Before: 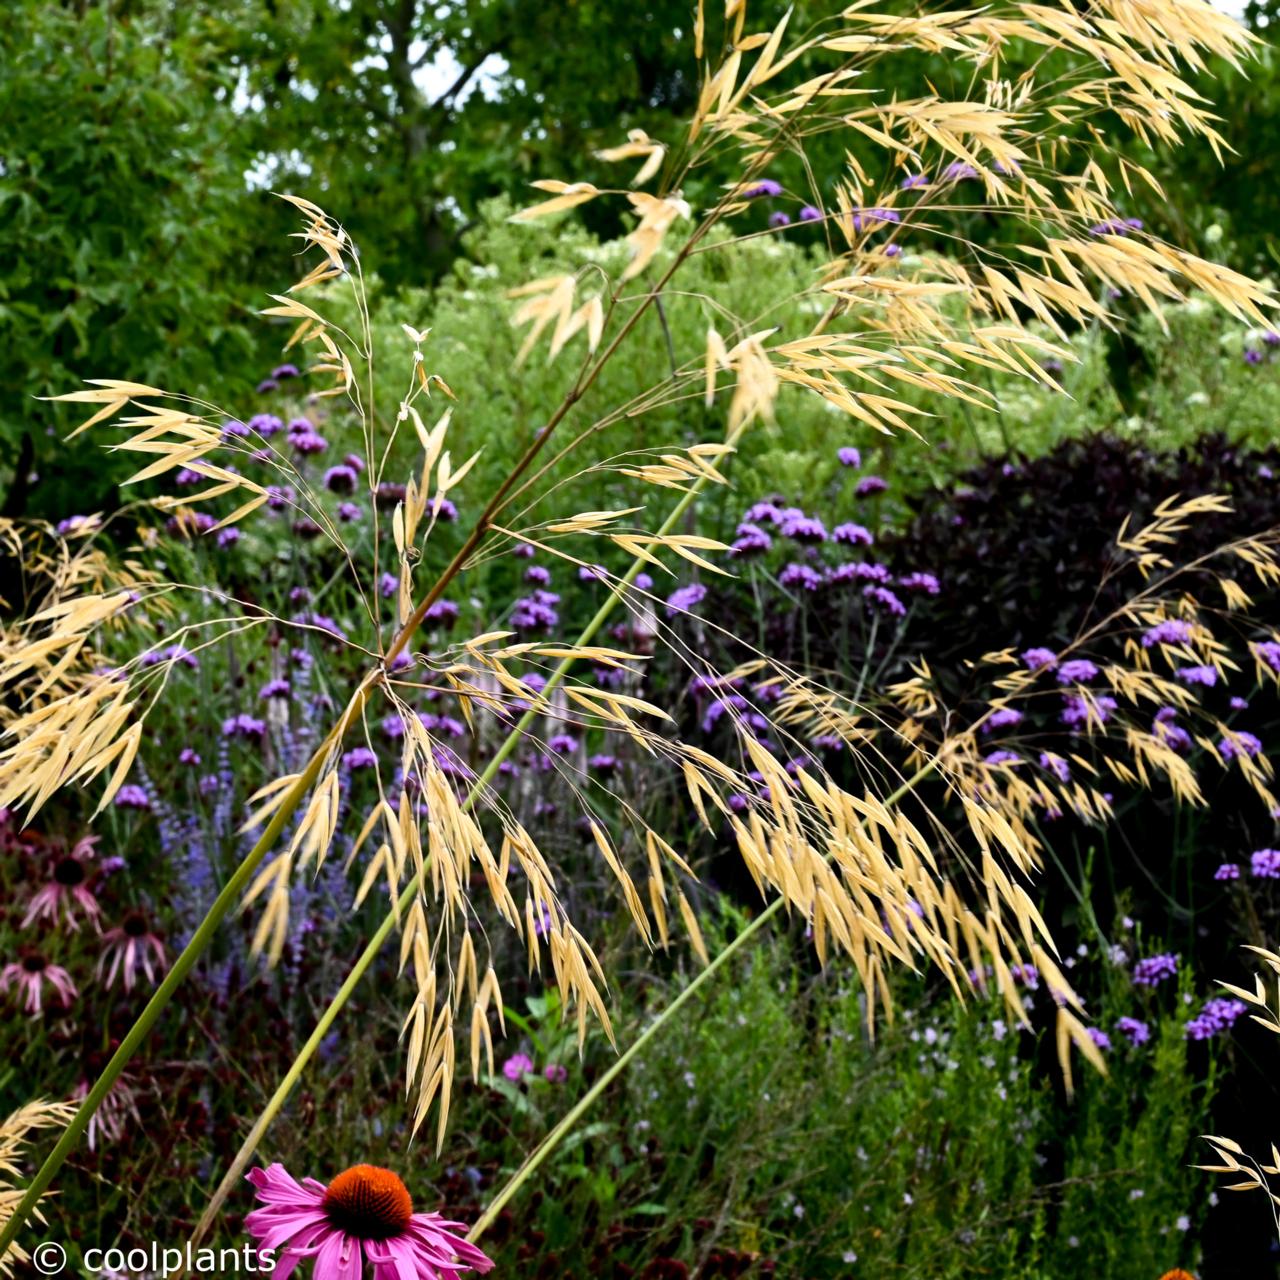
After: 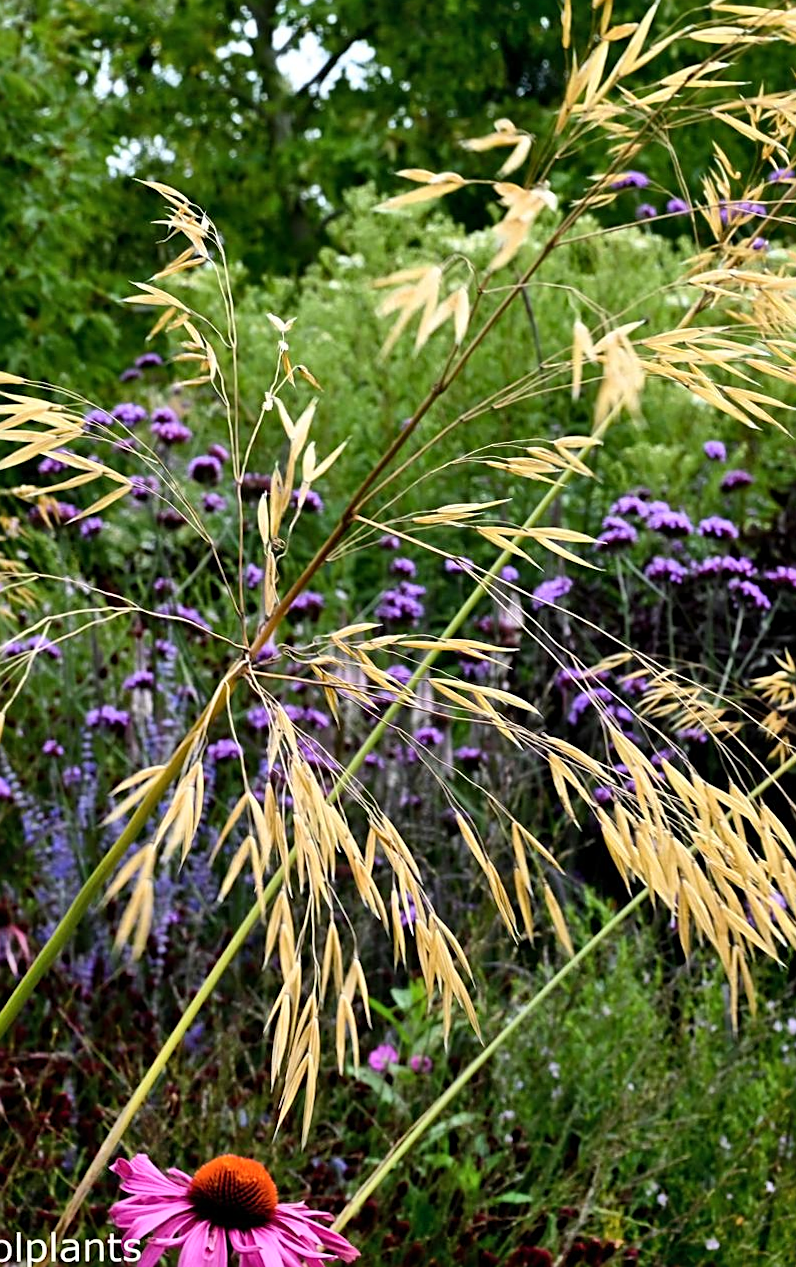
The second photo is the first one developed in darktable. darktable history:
shadows and highlights: low approximation 0.01, soften with gaussian
crop: left 10.644%, right 26.528%
sharpen: on, module defaults
rotate and perspective: rotation 0.174°, lens shift (vertical) 0.013, lens shift (horizontal) 0.019, shear 0.001, automatic cropping original format, crop left 0.007, crop right 0.991, crop top 0.016, crop bottom 0.997
white balance: emerald 1
